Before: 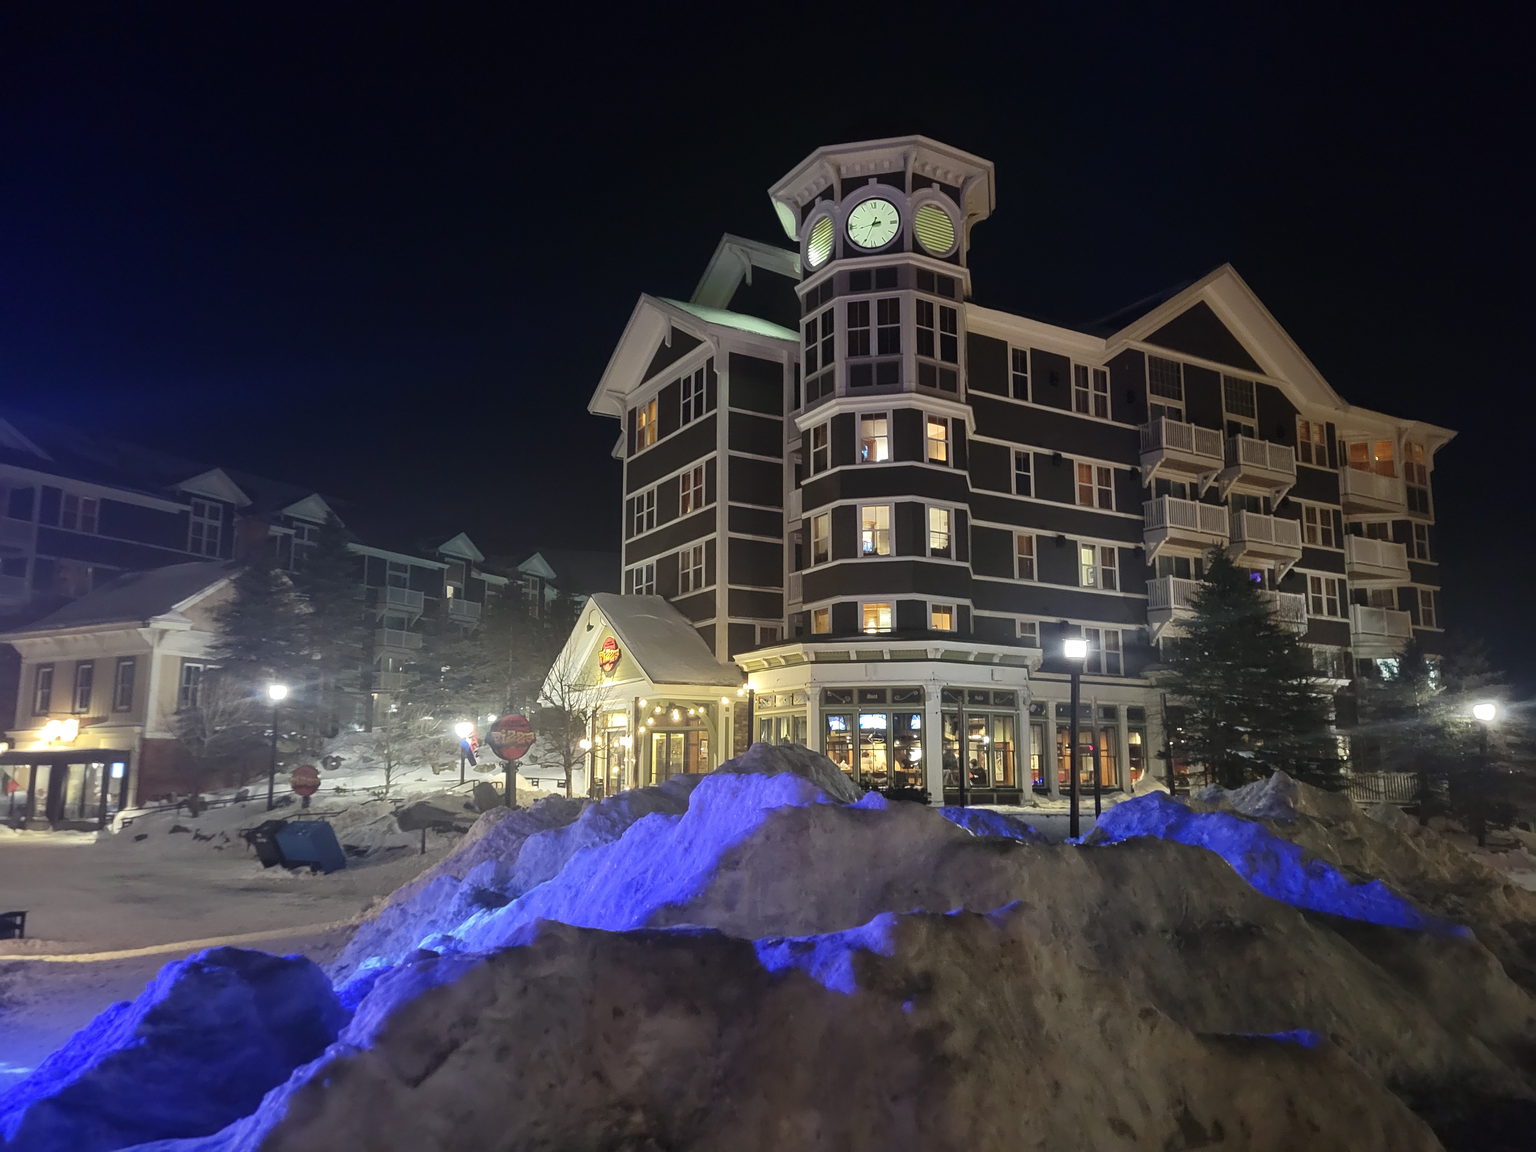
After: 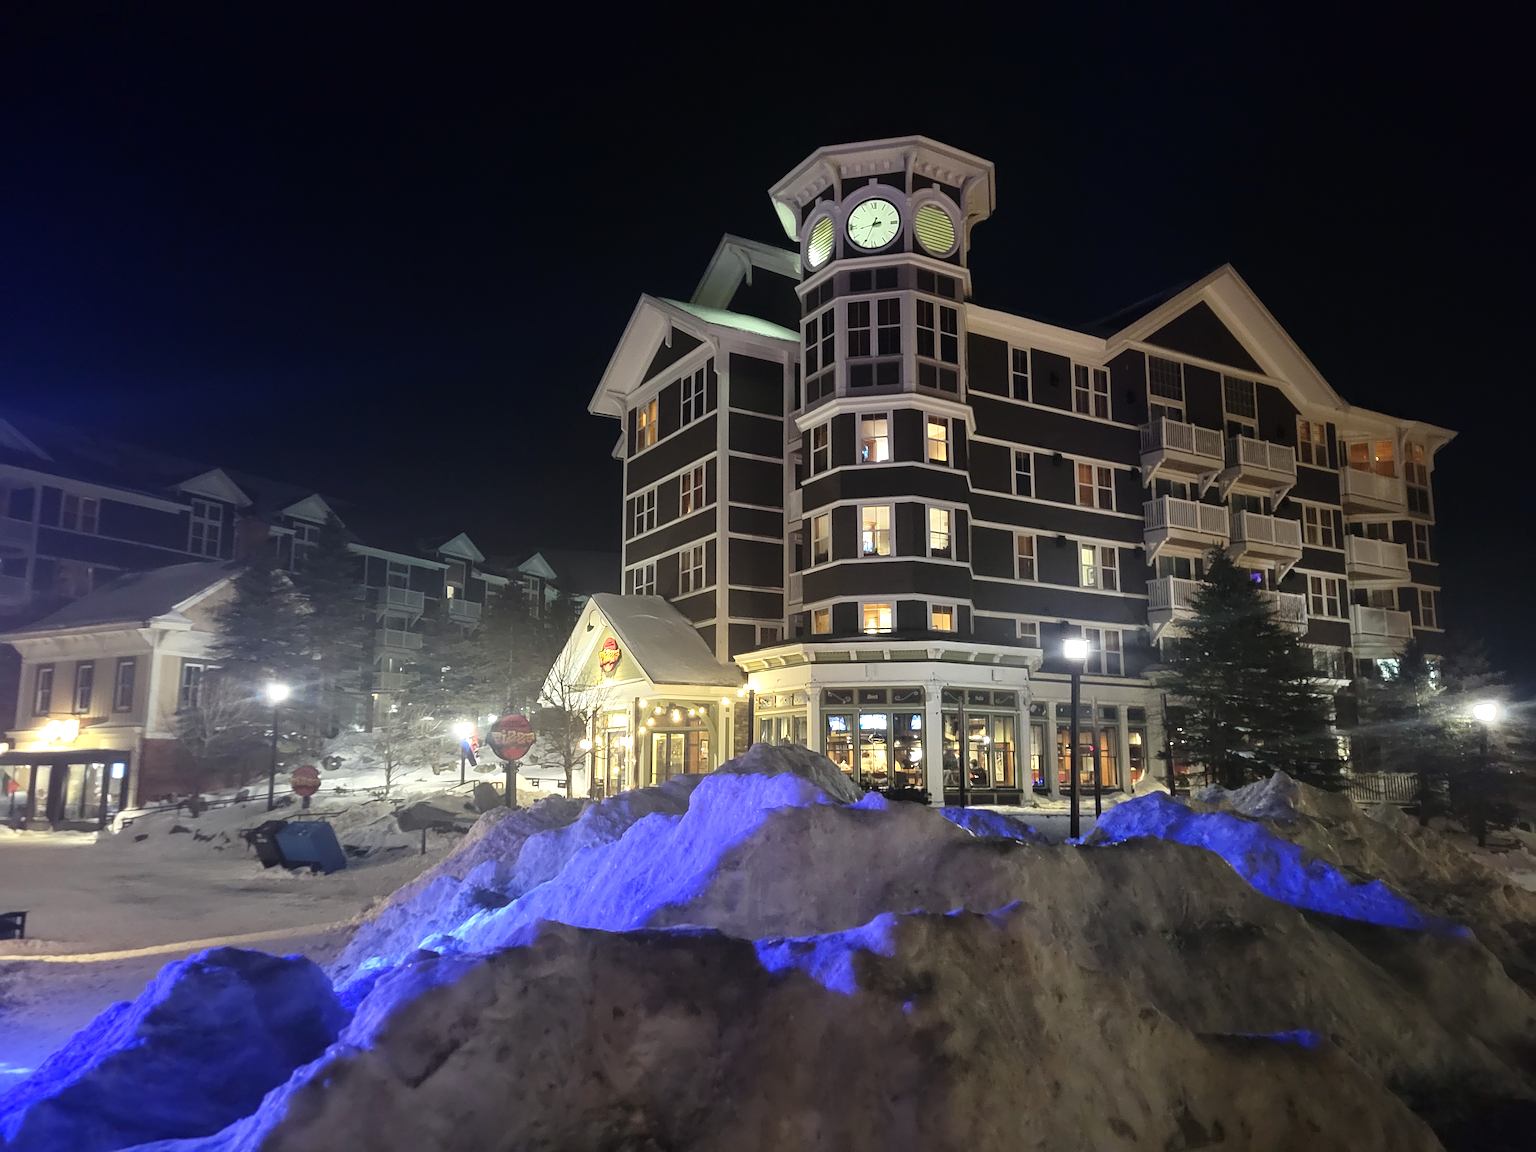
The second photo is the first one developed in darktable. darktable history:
tone equalizer: -8 EV -0.411 EV, -7 EV -0.405 EV, -6 EV -0.337 EV, -5 EV -0.223 EV, -3 EV 0.232 EV, -2 EV 0.35 EV, -1 EV 0.378 EV, +0 EV 0.418 EV
